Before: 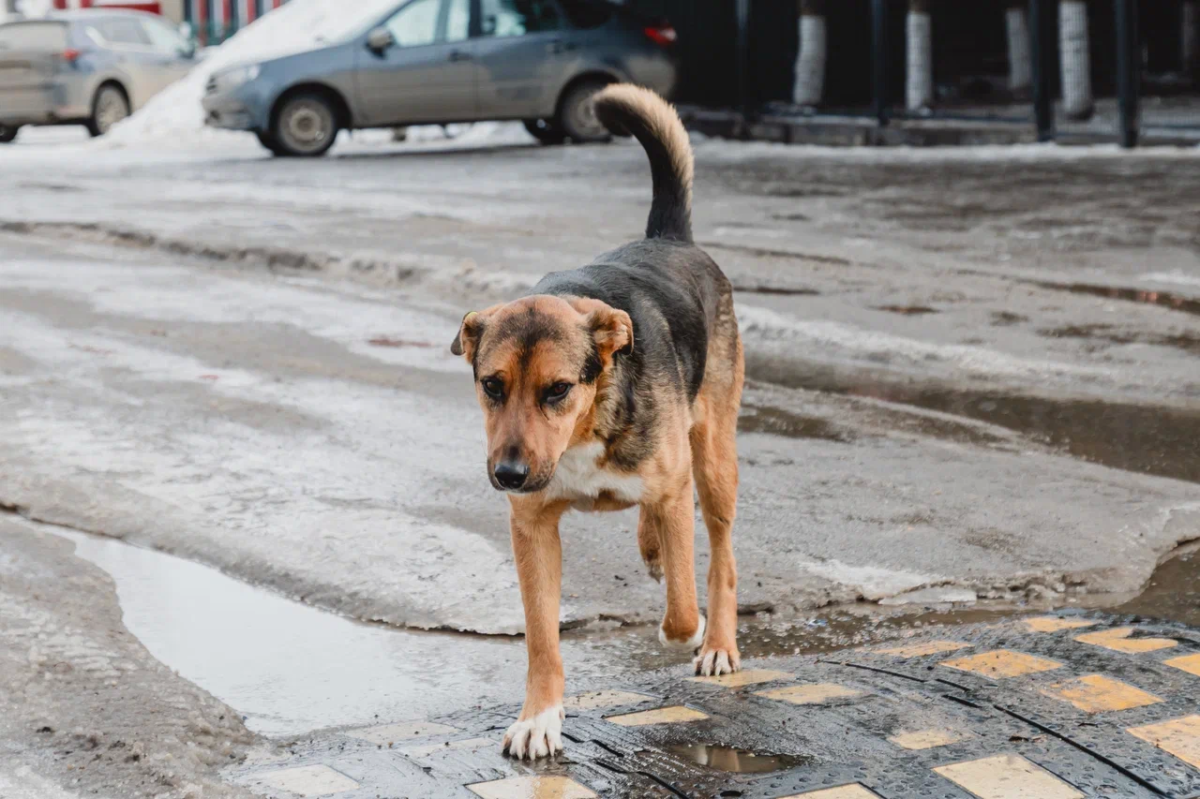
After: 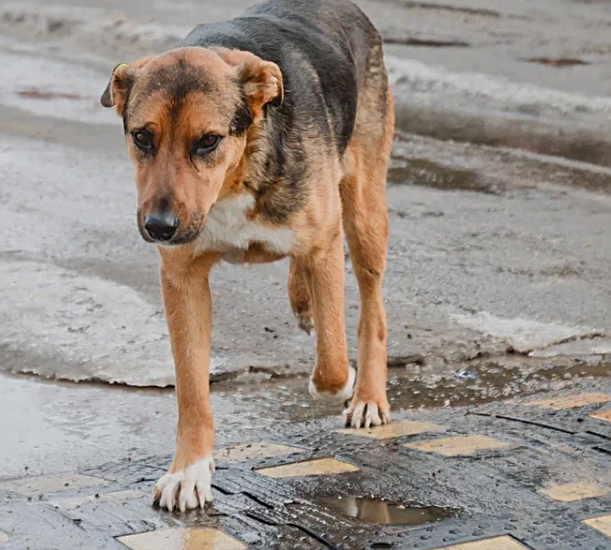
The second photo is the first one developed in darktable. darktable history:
sharpen: on, module defaults
shadows and highlights: on, module defaults
crop and rotate: left 29.237%, top 31.152%, right 19.807%
